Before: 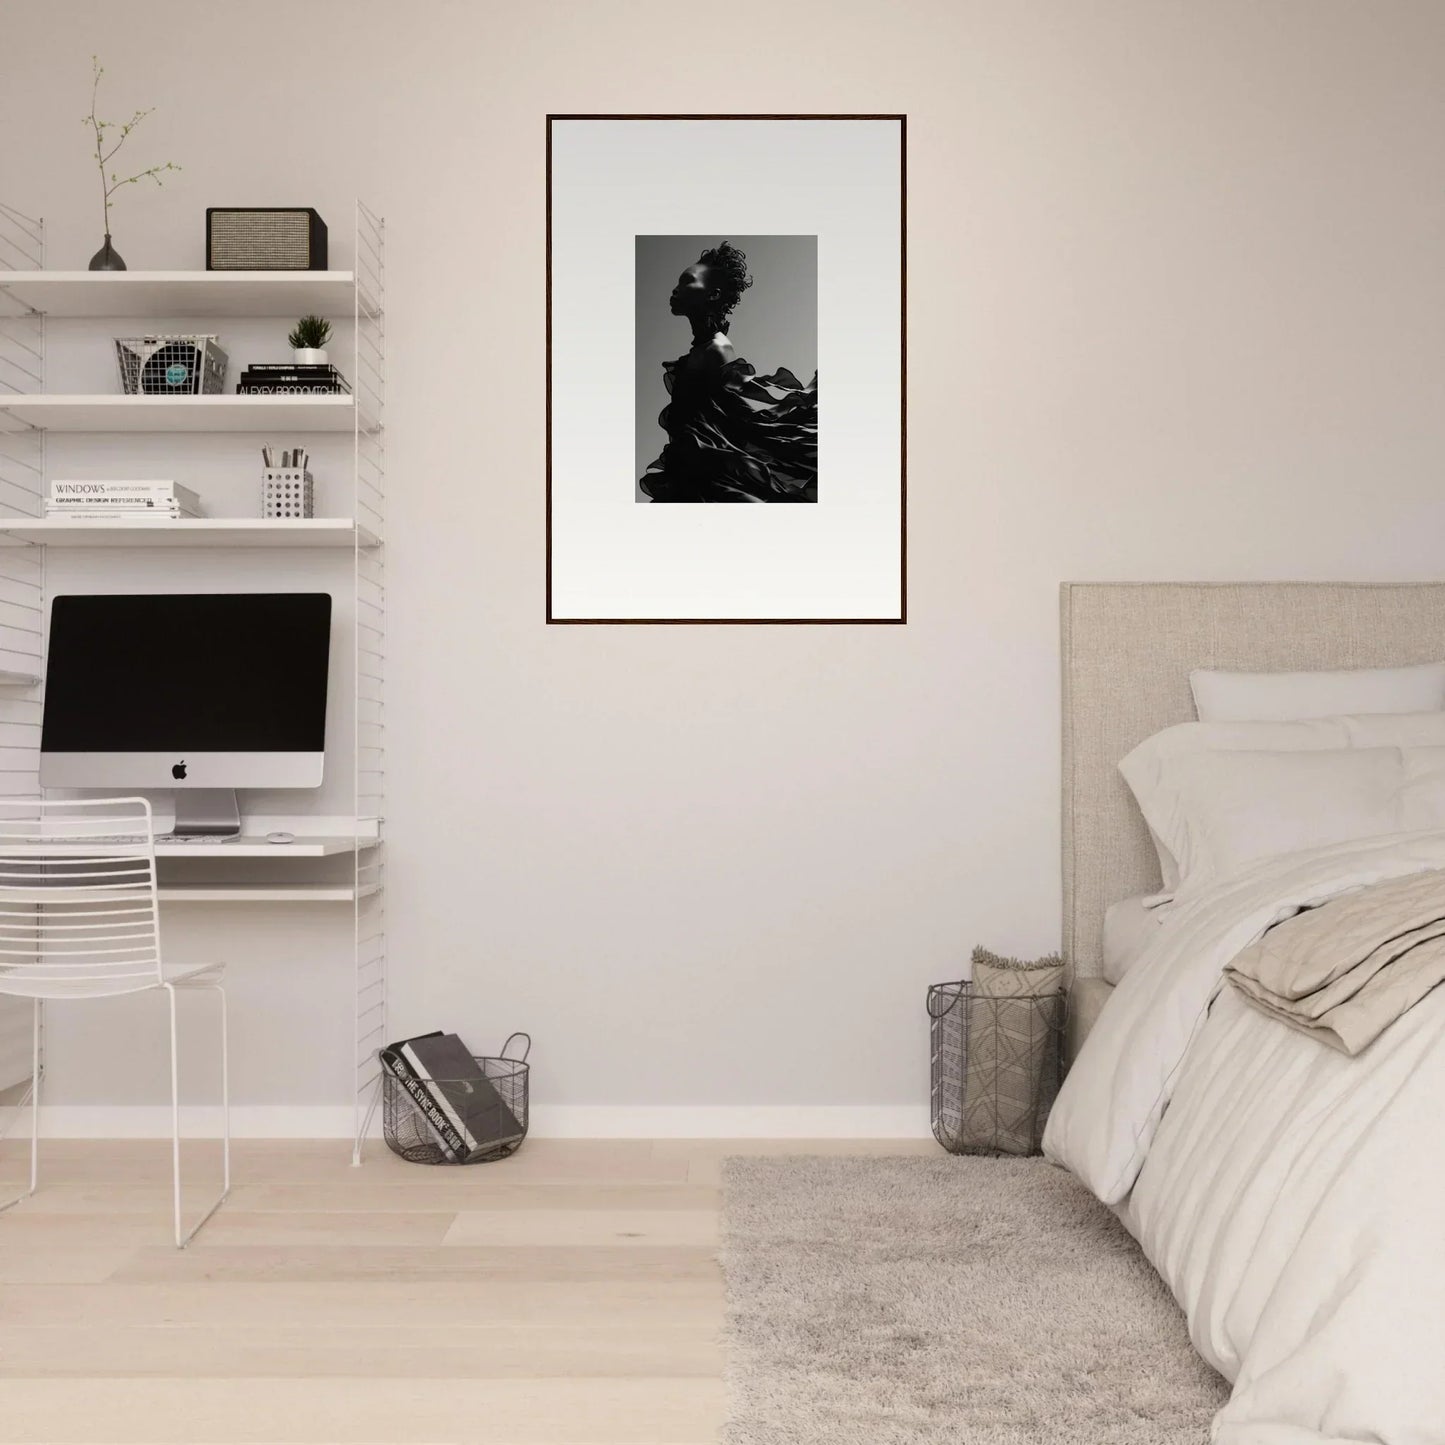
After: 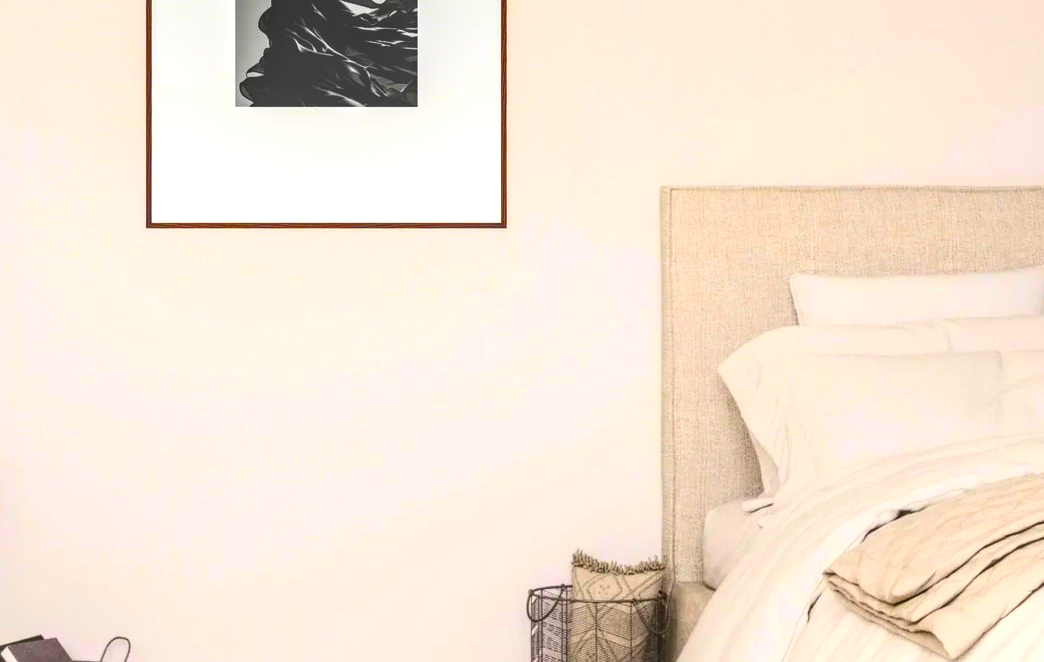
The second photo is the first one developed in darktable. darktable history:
local contrast: highlights 3%, shadows 1%, detail 133%
contrast brightness saturation: contrast 0.261, brightness 0.015, saturation 0.85
crop and rotate: left 27.69%, top 27.429%, bottom 26.729%
exposure: black level correction -0.002, exposure 0.546 EV, compensate exposure bias true, compensate highlight preservation false
